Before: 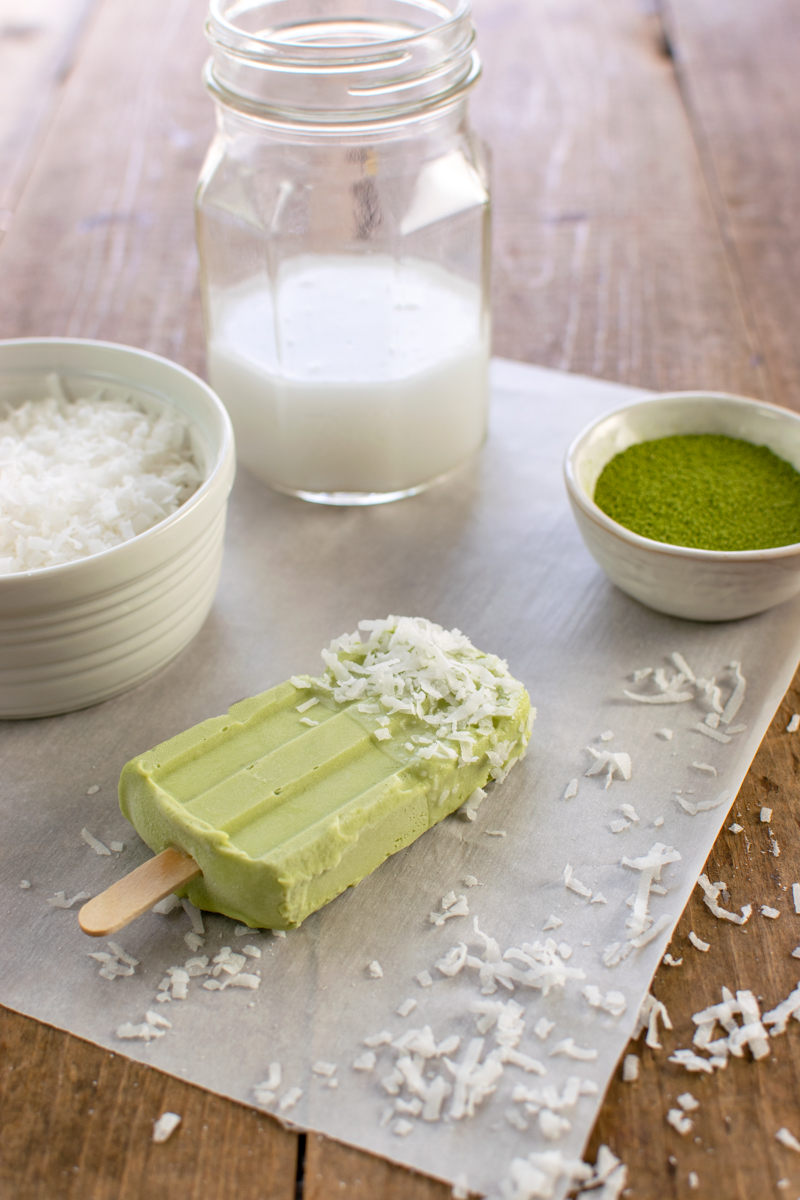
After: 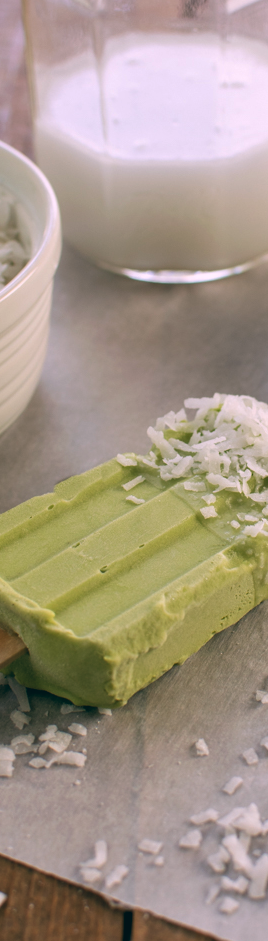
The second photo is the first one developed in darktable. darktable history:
sharpen: radius 5.325, amount 0.312, threshold 26.433
crop and rotate: left 21.77%, top 18.528%, right 44.676%, bottom 2.997%
color balance: lift [1.016, 0.983, 1, 1.017], gamma [0.78, 1.018, 1.043, 0.957], gain [0.786, 1.063, 0.937, 1.017], input saturation 118.26%, contrast 13.43%, contrast fulcrum 21.62%, output saturation 82.76%
